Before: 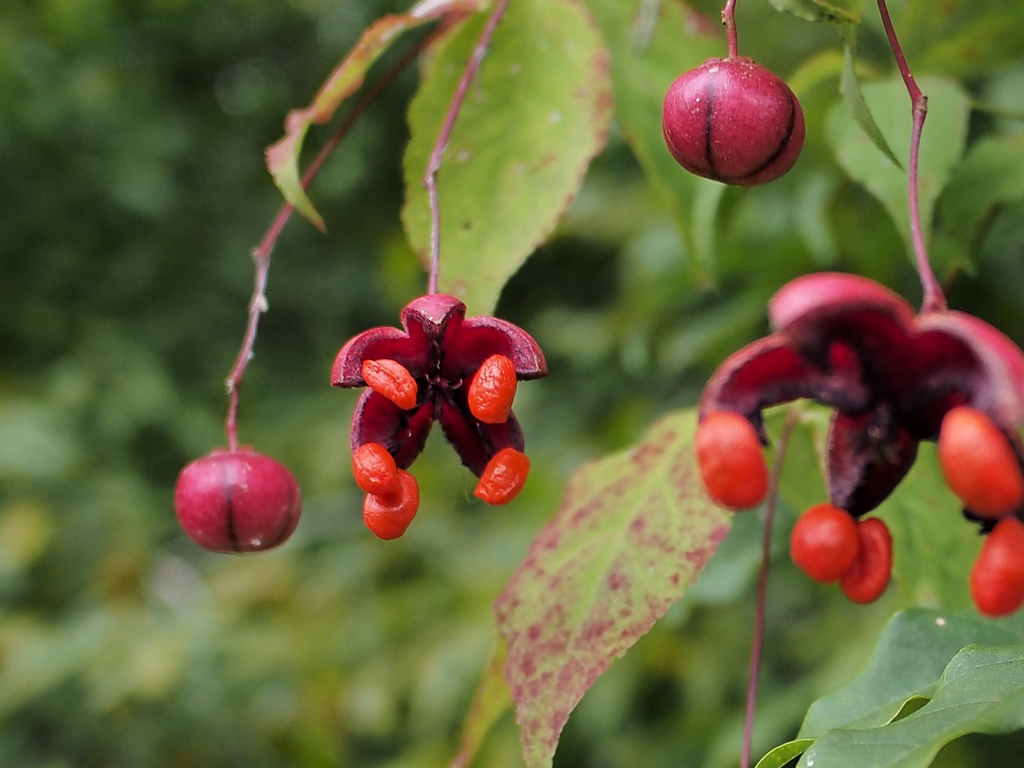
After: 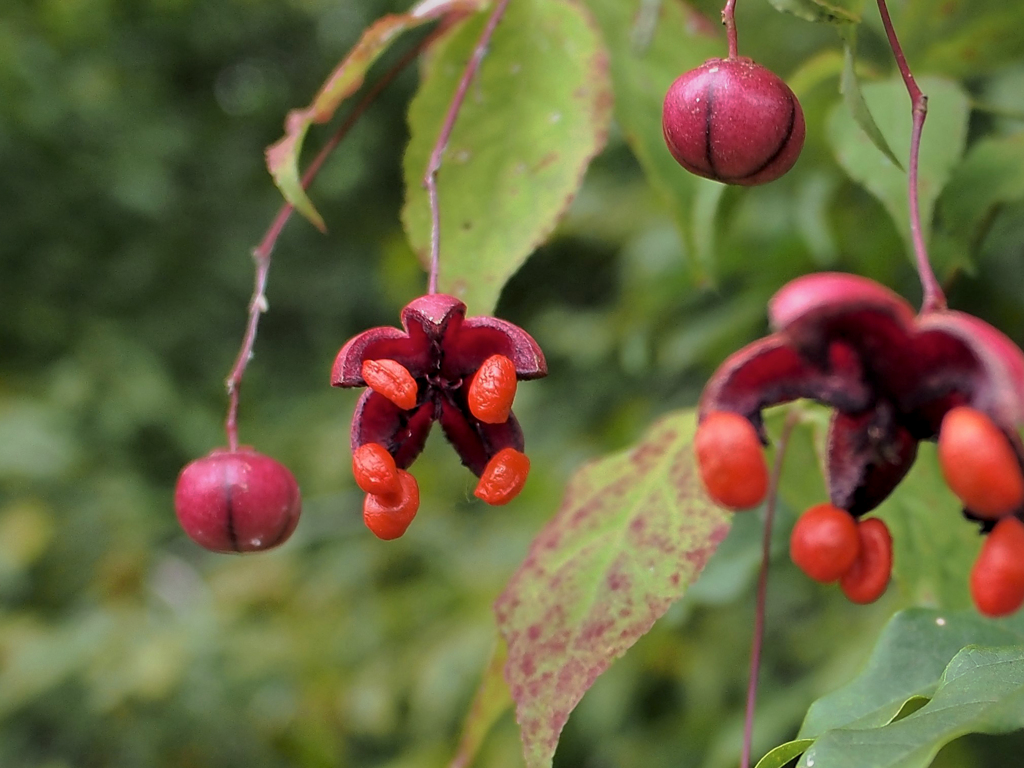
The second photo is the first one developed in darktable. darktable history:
tone curve: curves: ch0 [(0.013, 0) (0.061, 0.068) (0.239, 0.256) (0.502, 0.505) (0.683, 0.676) (0.761, 0.773) (0.858, 0.858) (0.987, 0.945)]; ch1 [(0, 0) (0.172, 0.123) (0.304, 0.267) (0.414, 0.395) (0.472, 0.473) (0.502, 0.508) (0.521, 0.528) (0.583, 0.595) (0.654, 0.673) (0.728, 0.761) (1, 1)]; ch2 [(0, 0) (0.411, 0.424) (0.485, 0.476) (0.502, 0.502) (0.553, 0.557) (0.57, 0.576) (1, 1)], preserve colors none
